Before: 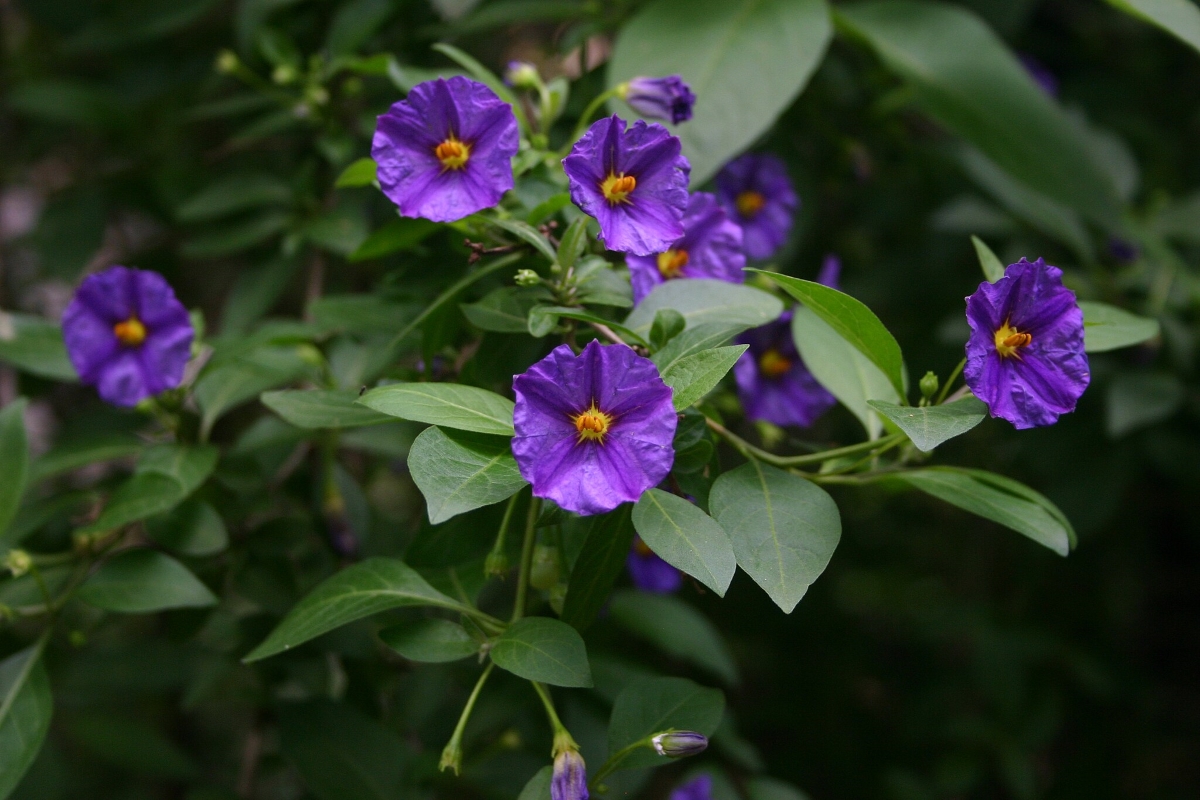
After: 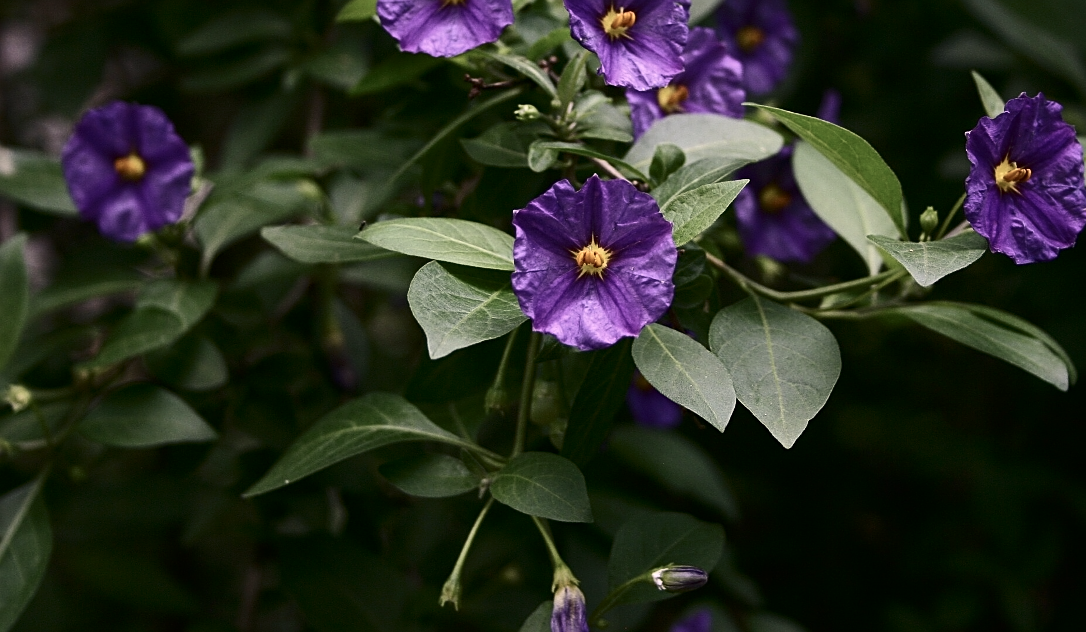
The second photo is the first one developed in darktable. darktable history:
color correction: highlights a* 5.6, highlights b* 5.25, saturation 0.656
contrast brightness saturation: contrast 0.295
crop: top 20.651%, right 9.462%, bottom 0.342%
sharpen: on, module defaults
base curve: preserve colors none
